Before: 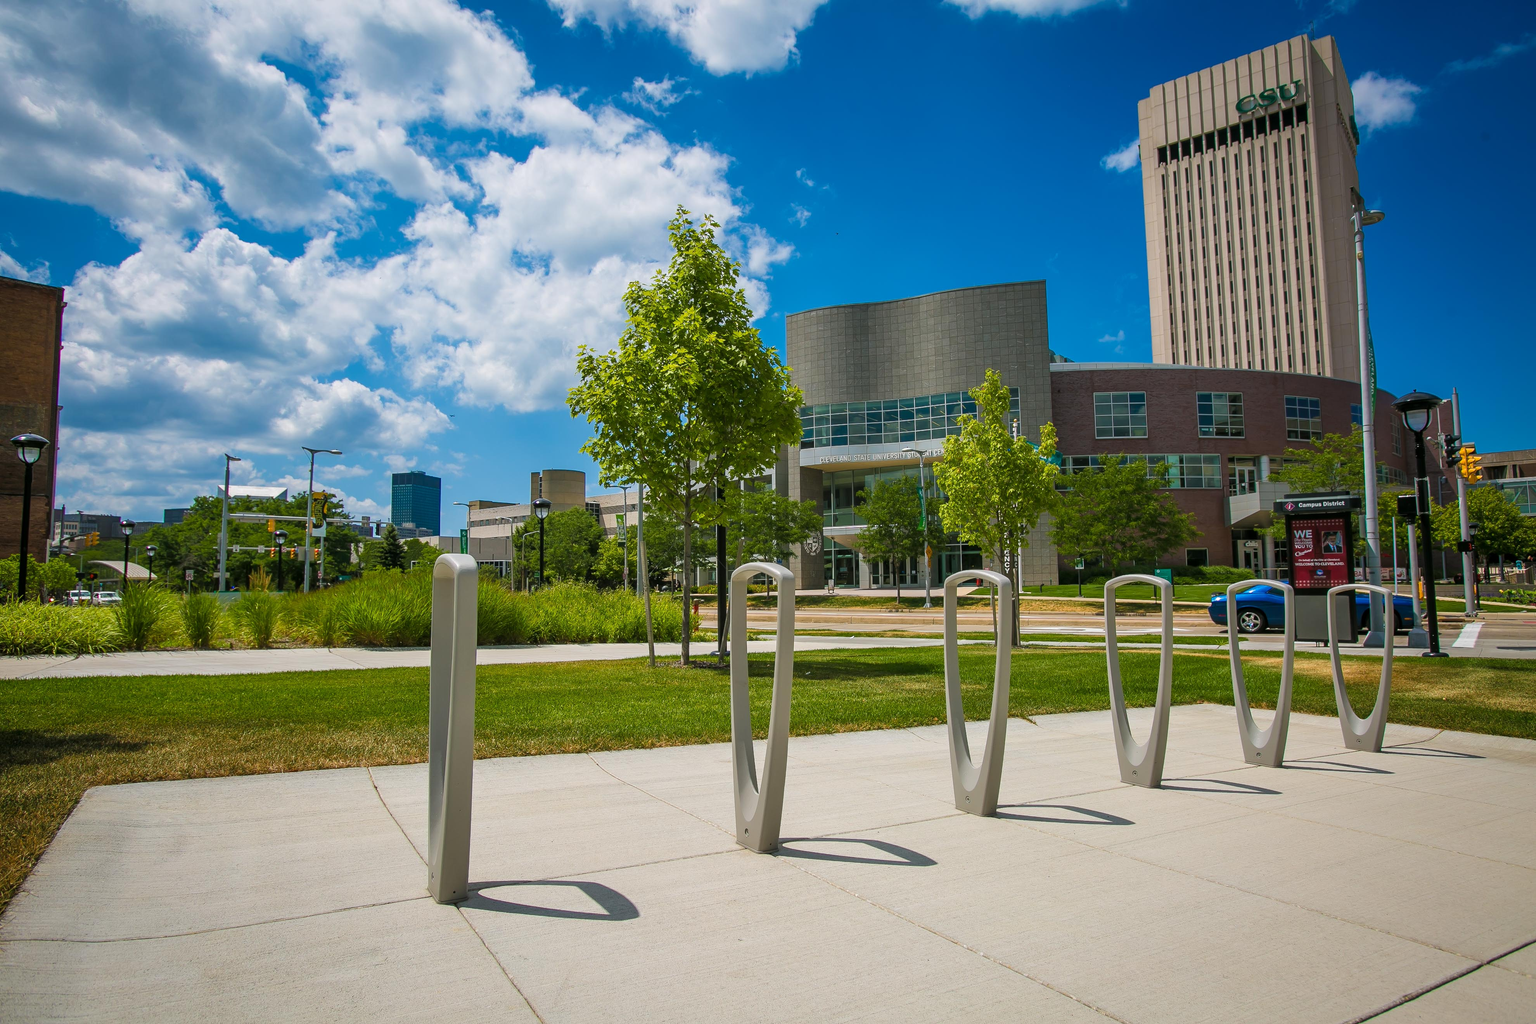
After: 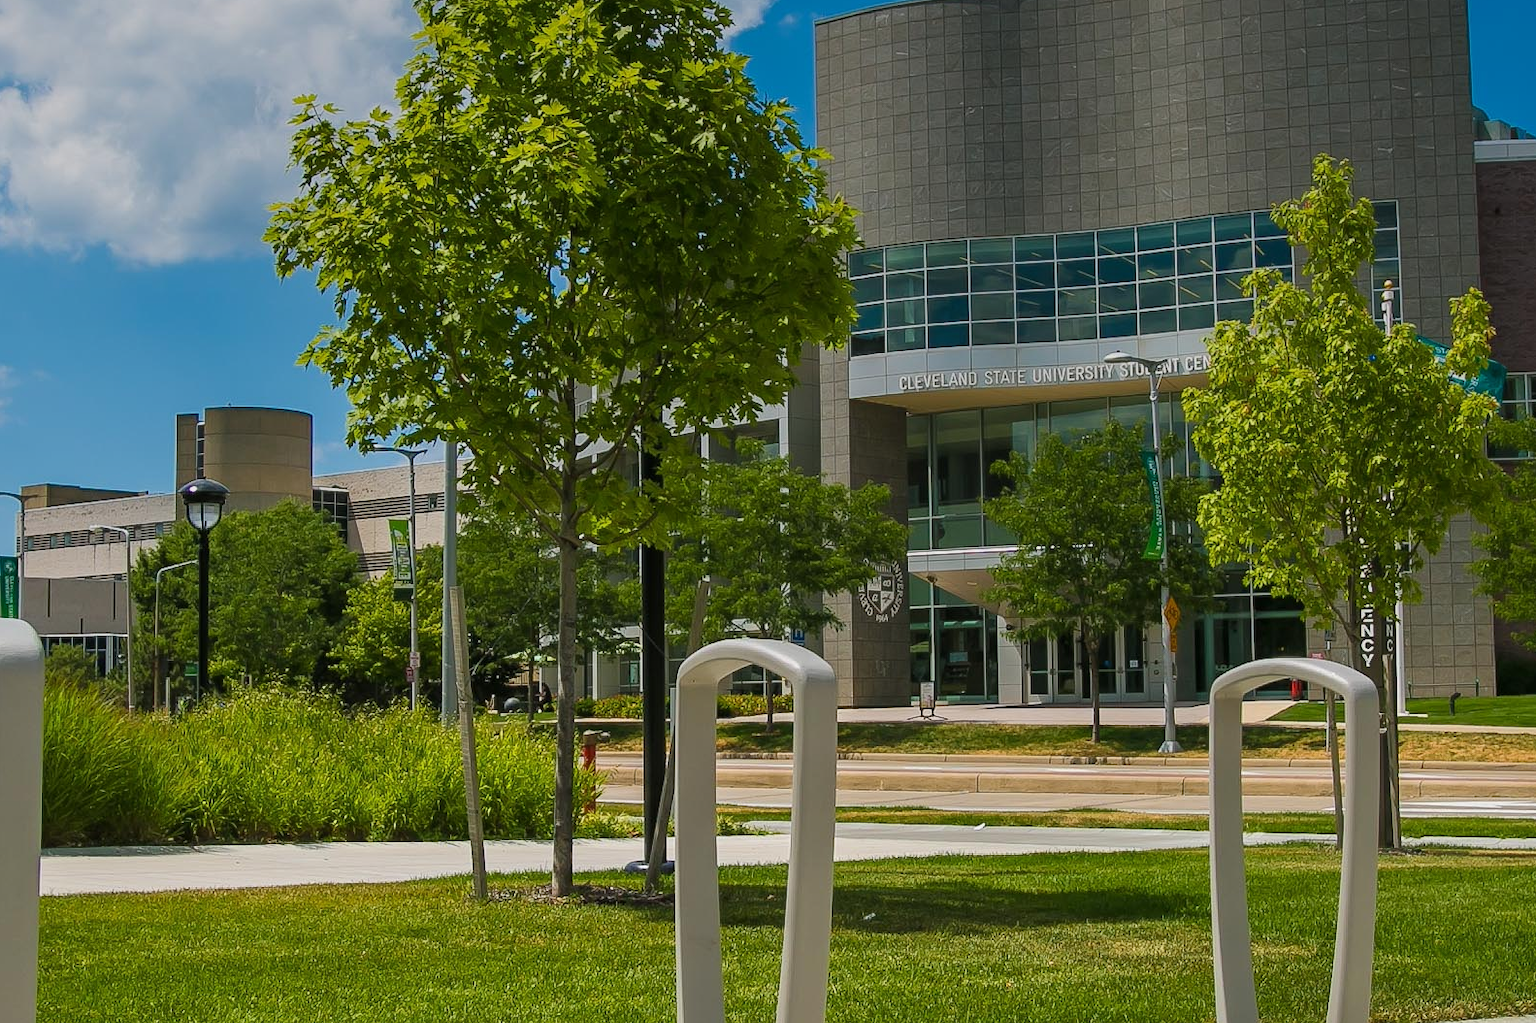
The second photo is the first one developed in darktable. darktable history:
graduated density: on, module defaults
crop: left 30%, top 30%, right 30%, bottom 30%
